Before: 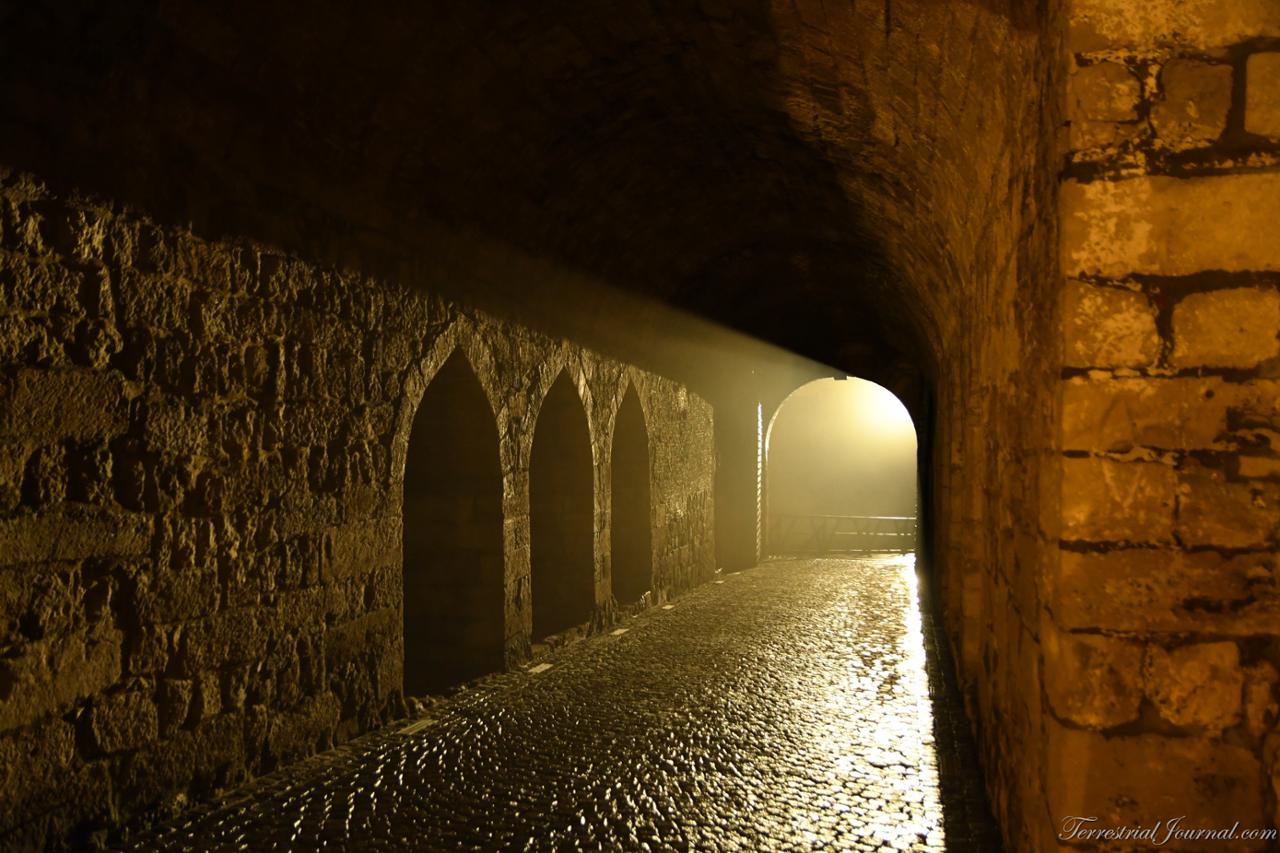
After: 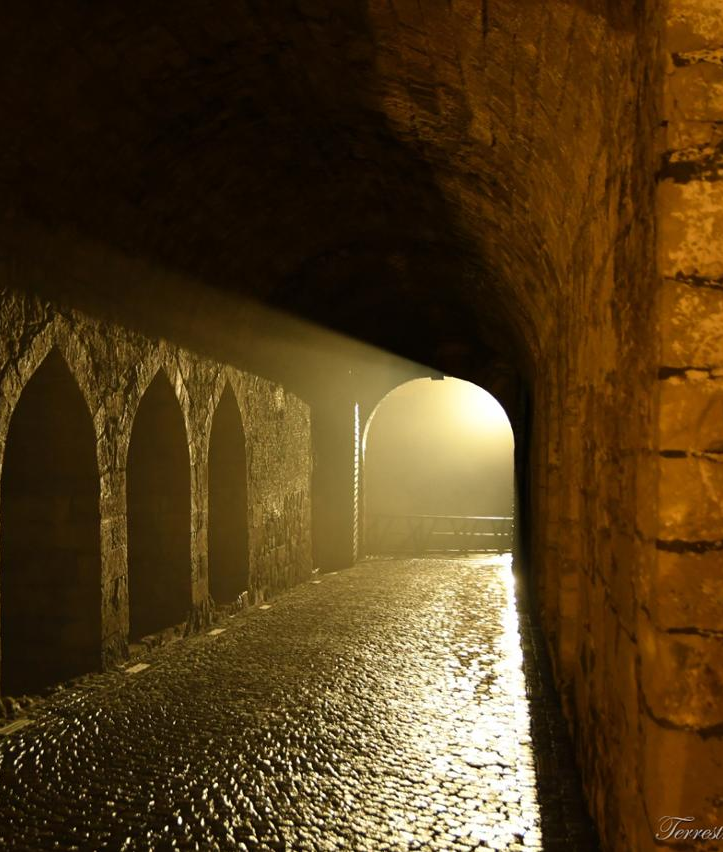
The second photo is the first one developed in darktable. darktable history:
crop: left 31.537%, top 0.02%, right 11.94%
